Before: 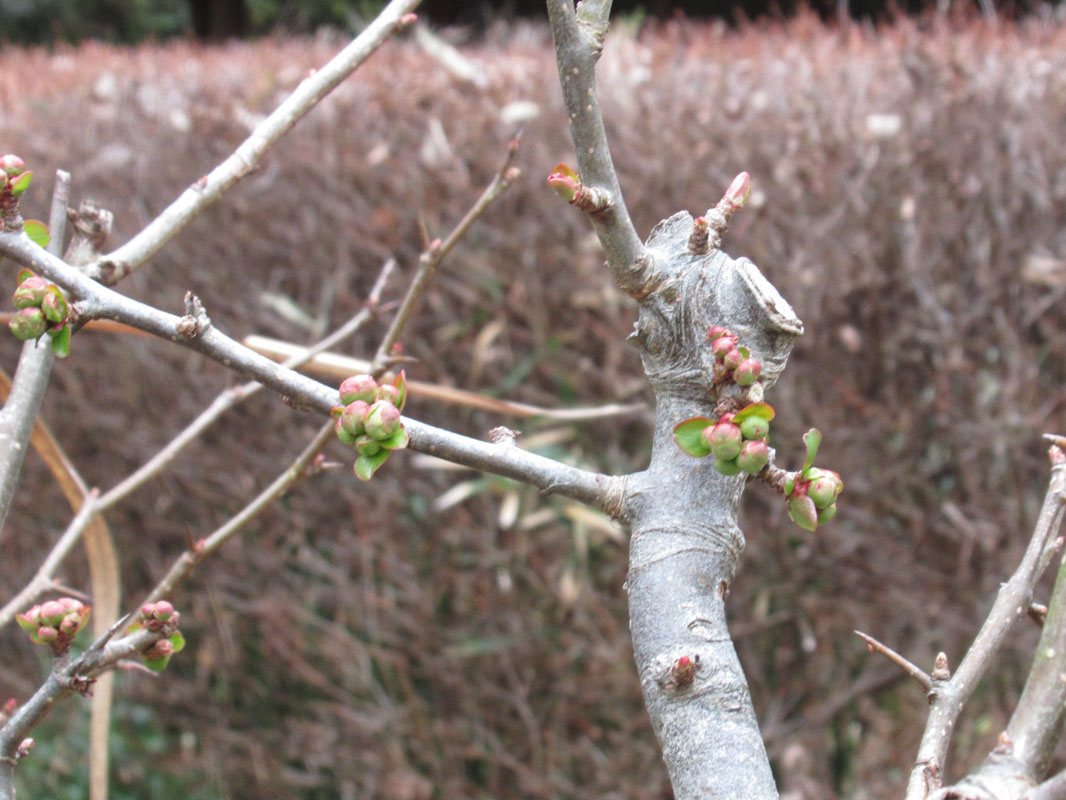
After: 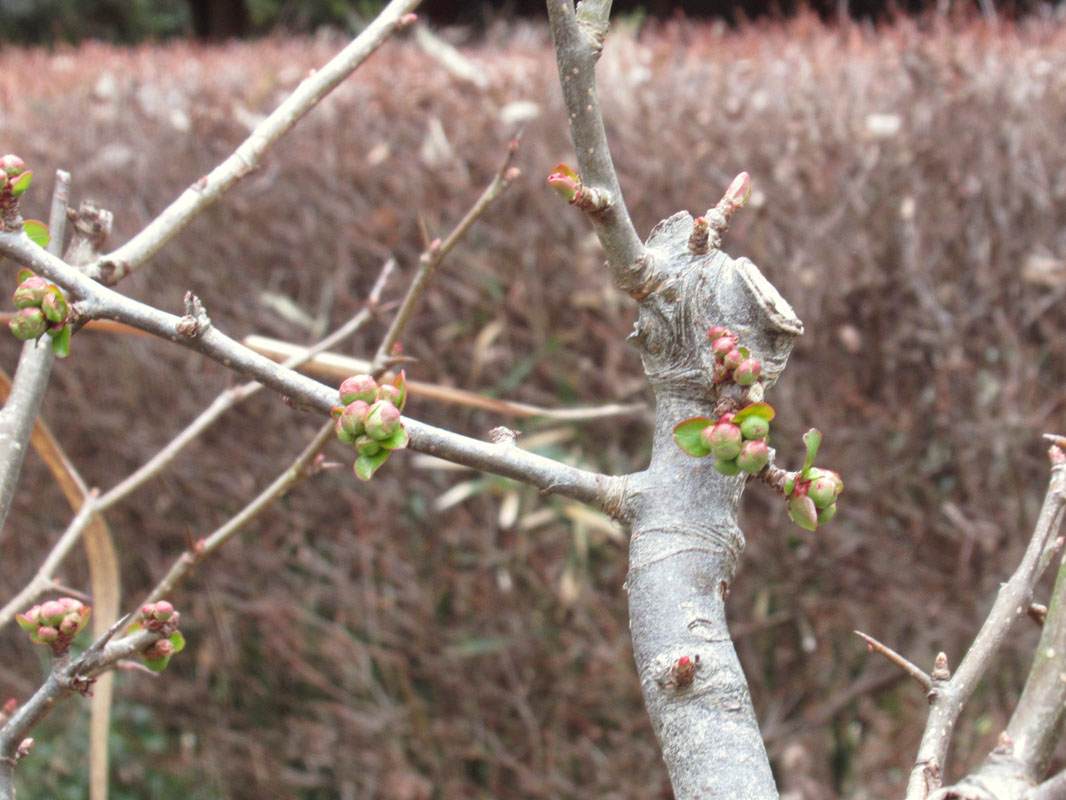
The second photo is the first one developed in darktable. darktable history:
exposure: compensate highlight preservation false
color correction: highlights a* -1.15, highlights b* 4.54, shadows a* 3.66
